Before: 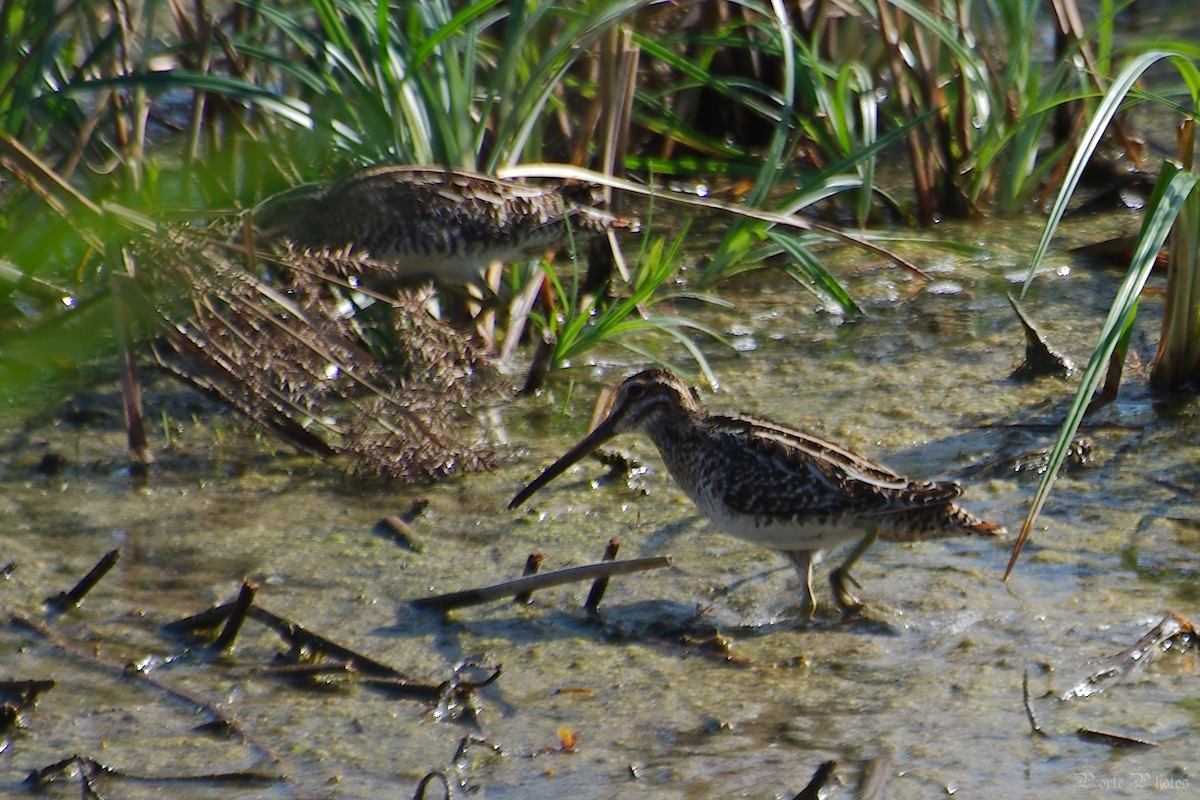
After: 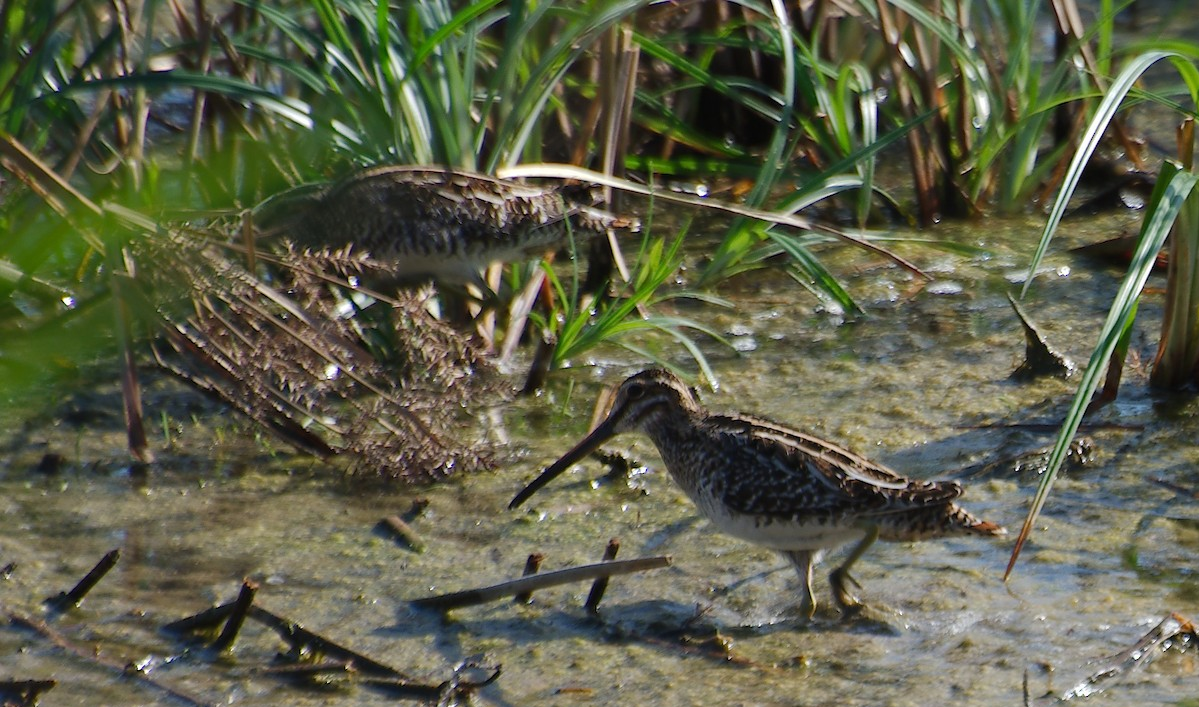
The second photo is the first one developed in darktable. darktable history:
crop and rotate: top 0%, bottom 11.515%
